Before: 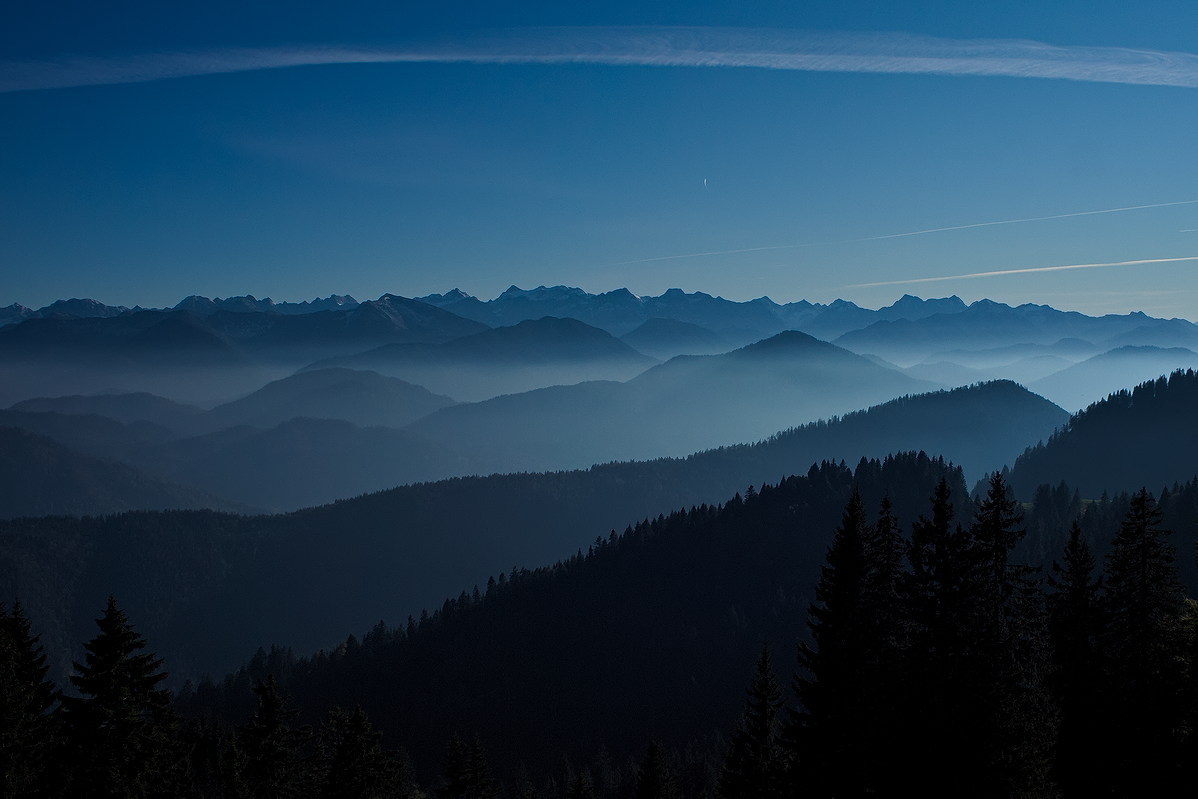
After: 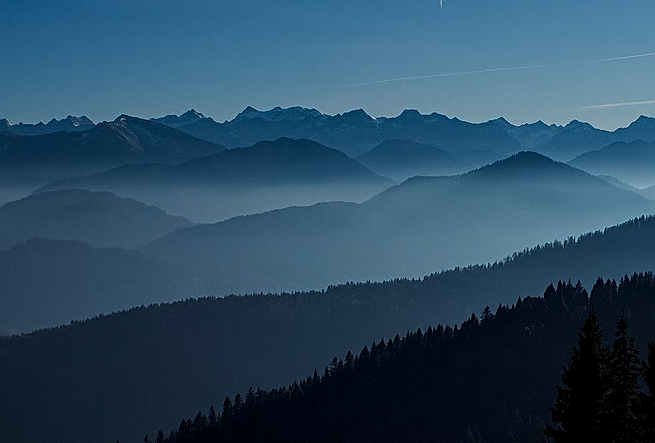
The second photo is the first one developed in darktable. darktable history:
sharpen: on, module defaults
local contrast: on, module defaults
crop and rotate: left 22.078%, top 22.457%, right 23.179%, bottom 22.009%
